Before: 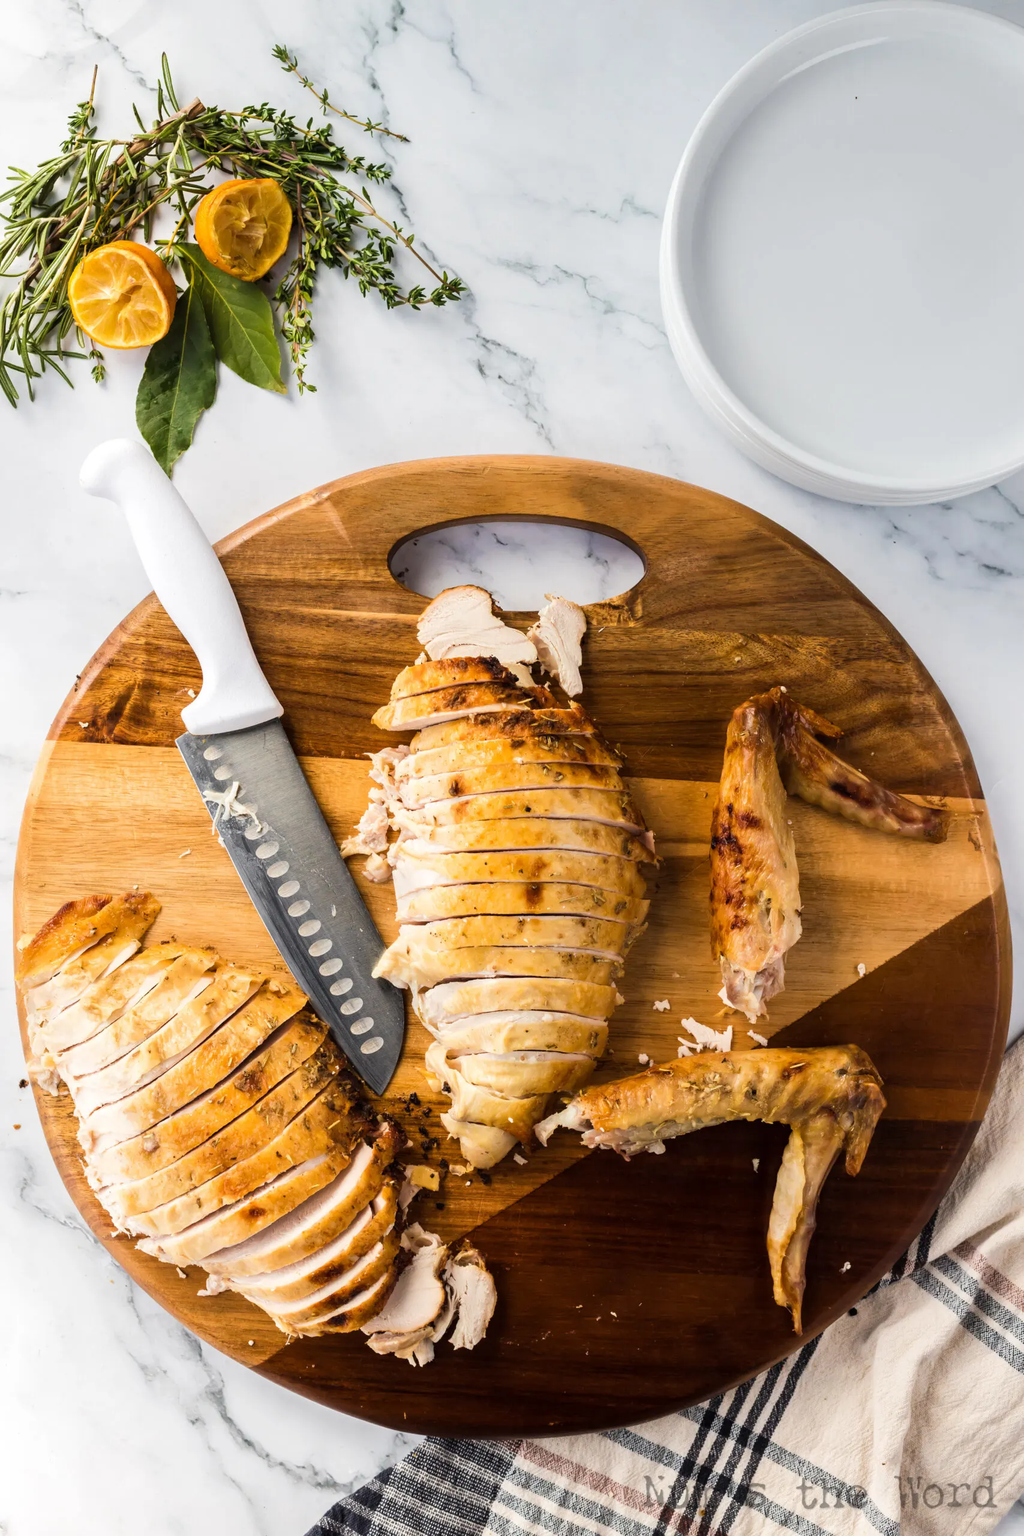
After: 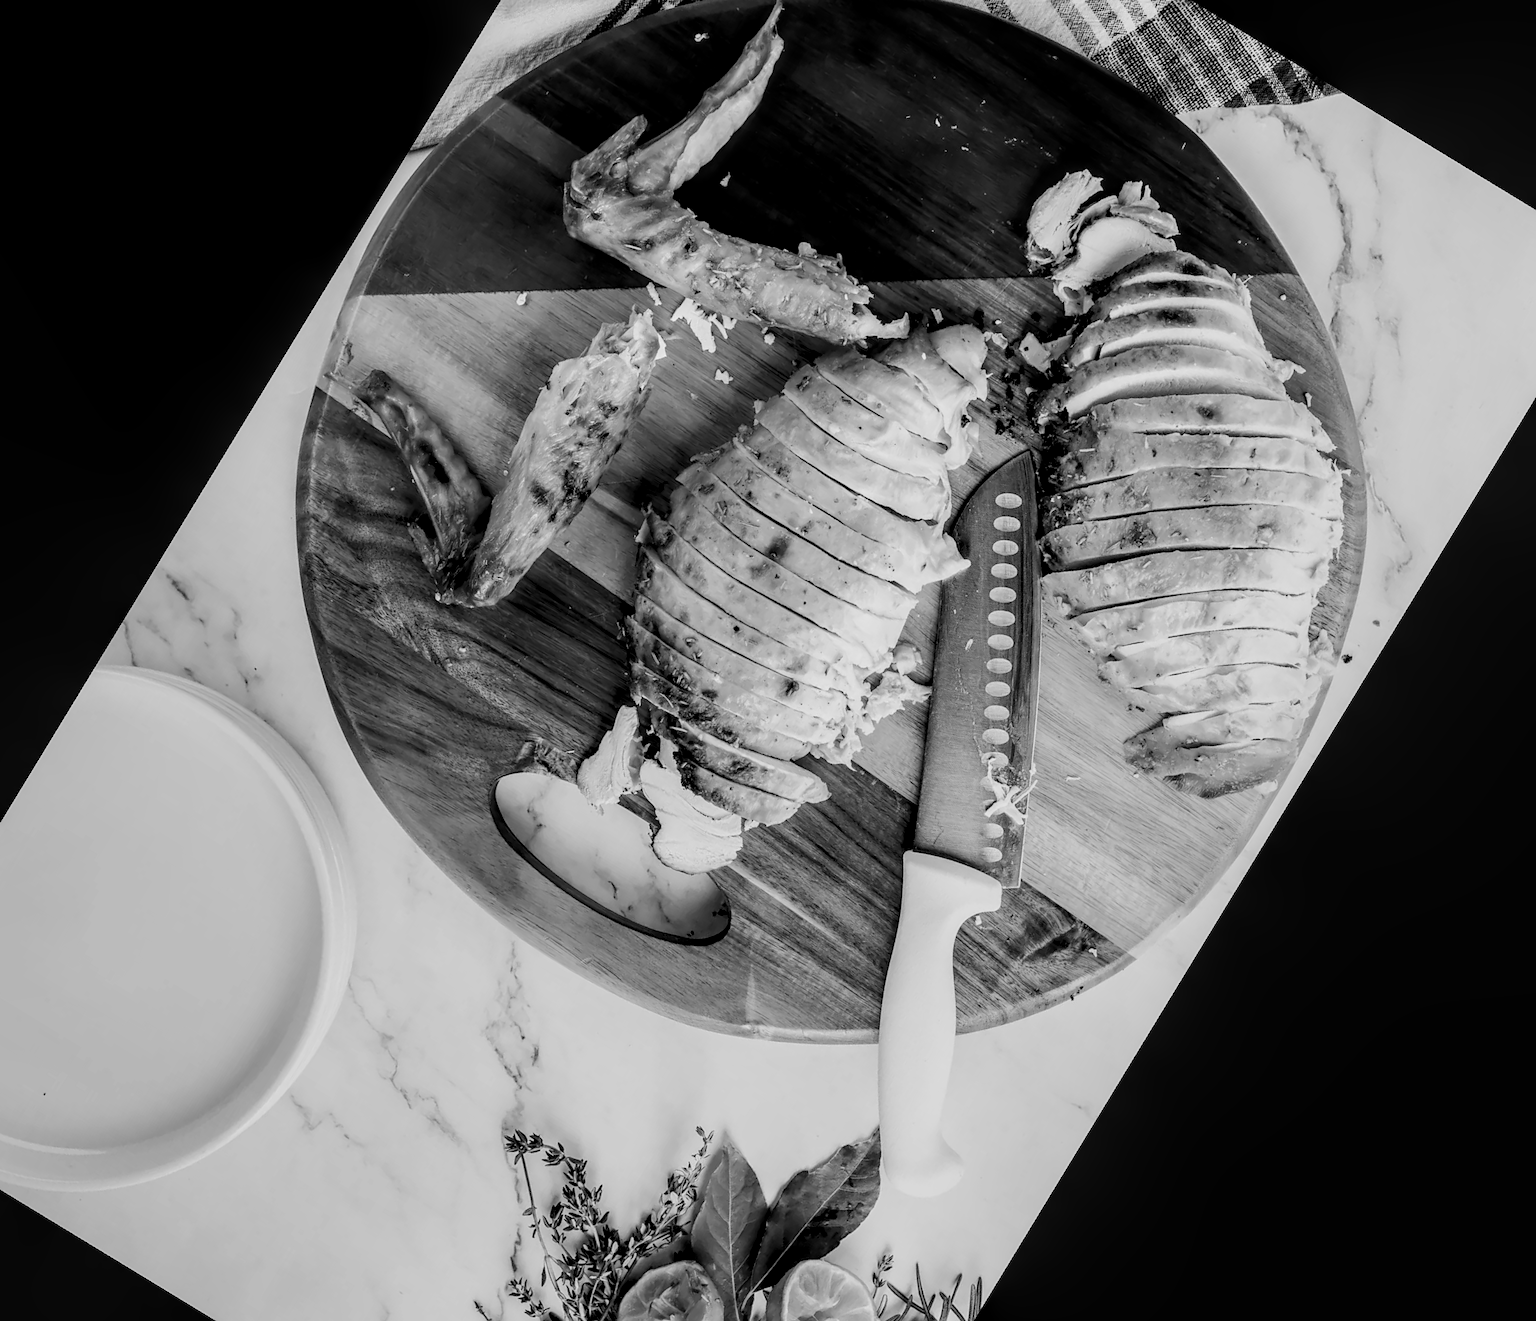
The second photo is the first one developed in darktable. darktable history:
local contrast: highlights 59%, detail 145%
crop and rotate: angle 148.68°, left 9.111%, top 15.603%, right 4.588%, bottom 17.041%
monochrome: on, module defaults
filmic rgb: black relative exposure -7.65 EV, white relative exposure 4.56 EV, hardness 3.61, color science v6 (2022)
sharpen: radius 1.864, amount 0.398, threshold 1.271
